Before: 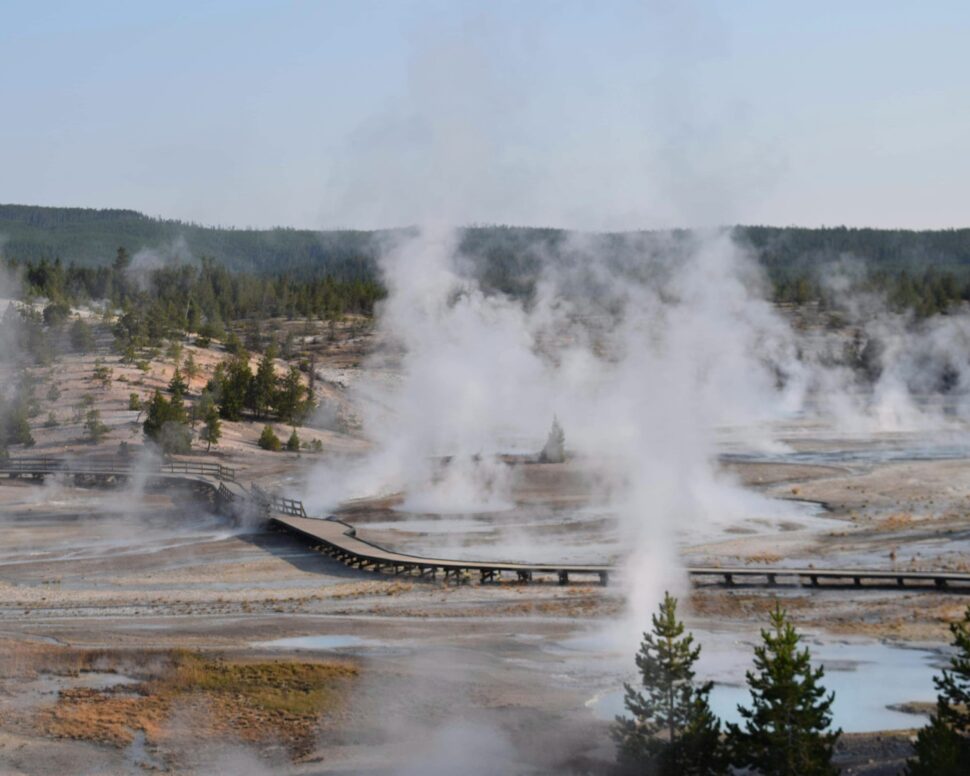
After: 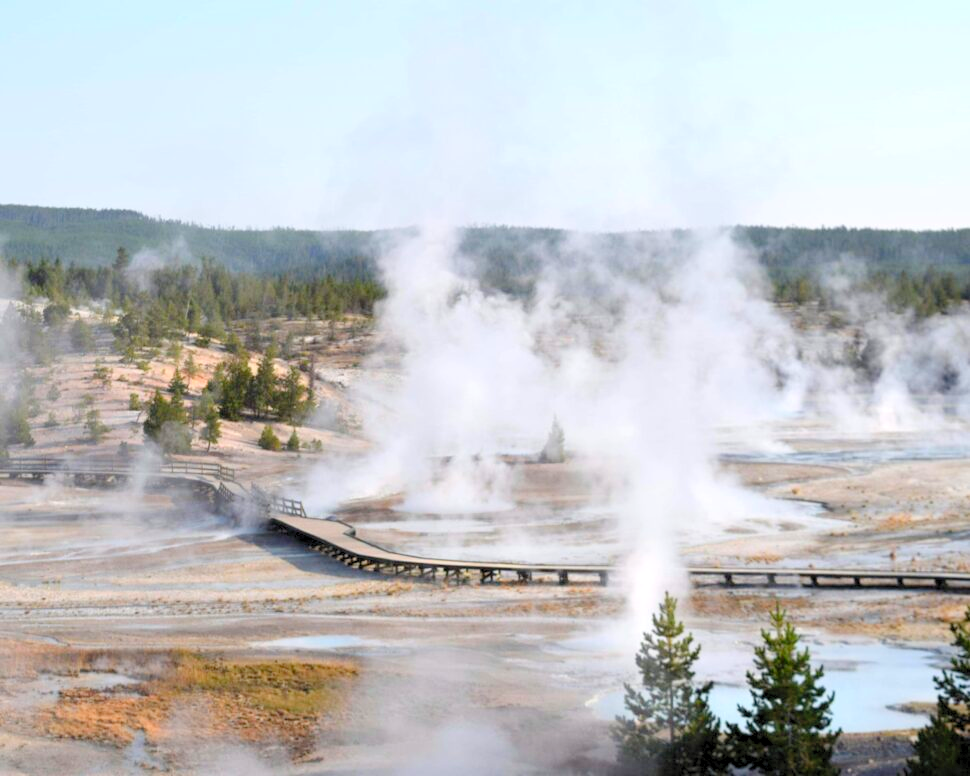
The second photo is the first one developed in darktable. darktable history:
exposure: black level correction 0, compensate highlight preservation false
levels: levels [0.036, 0.364, 0.827]
